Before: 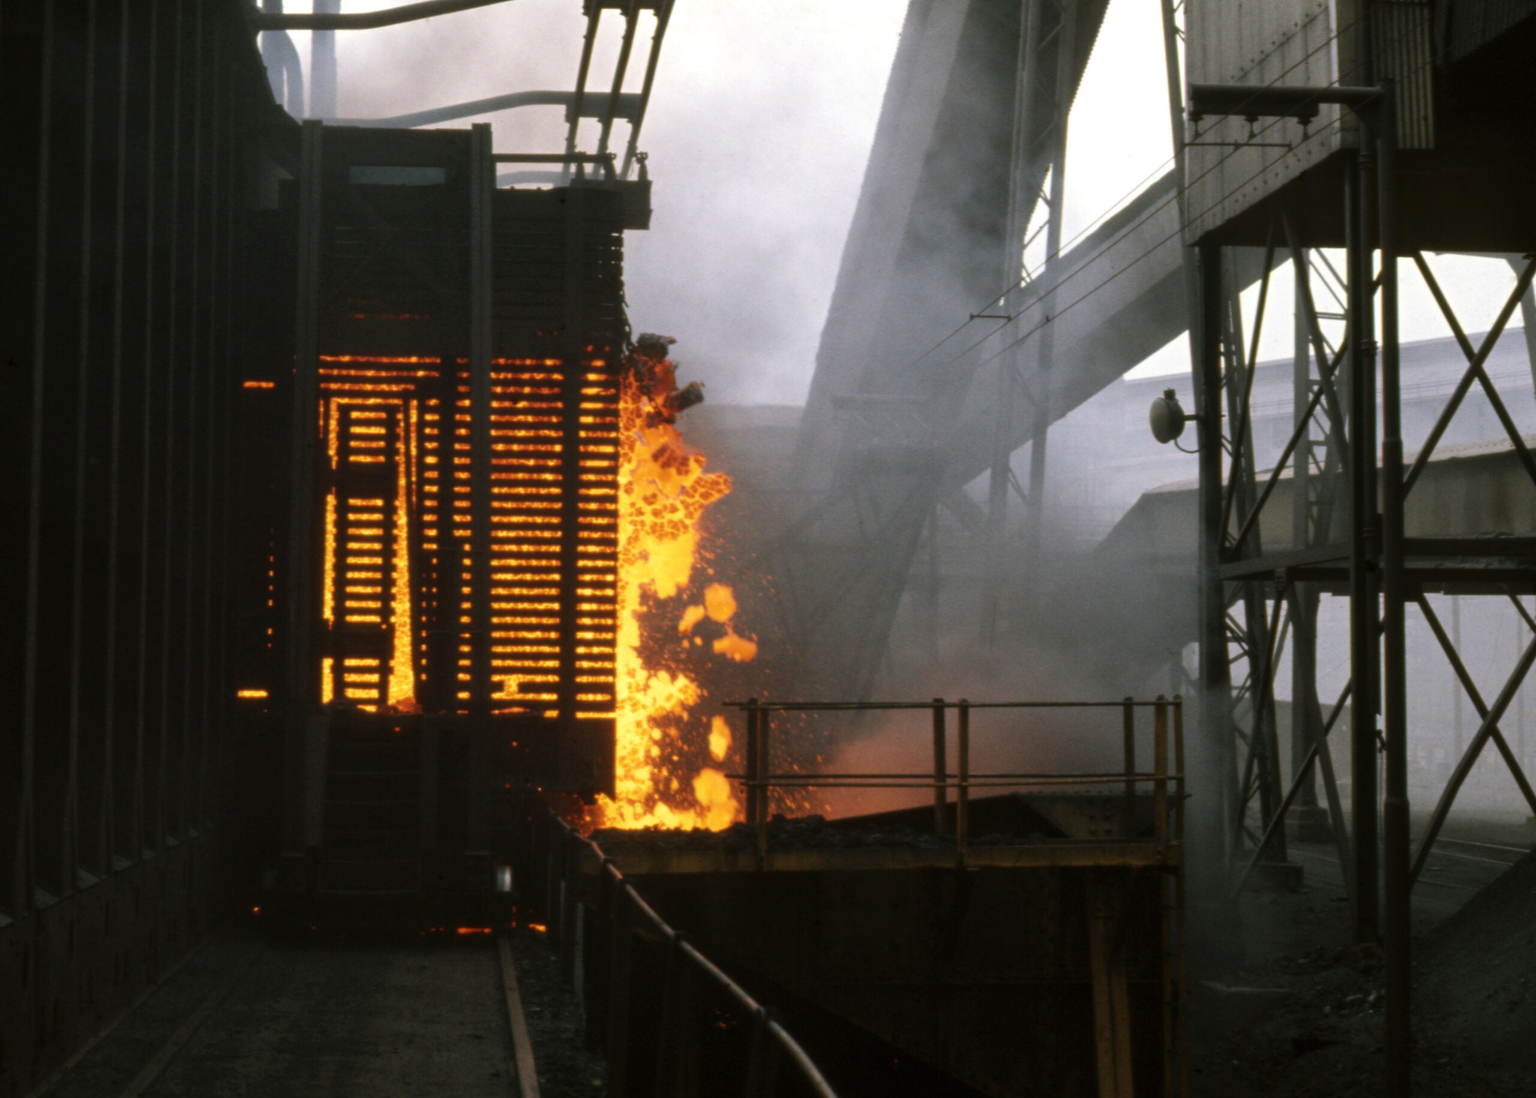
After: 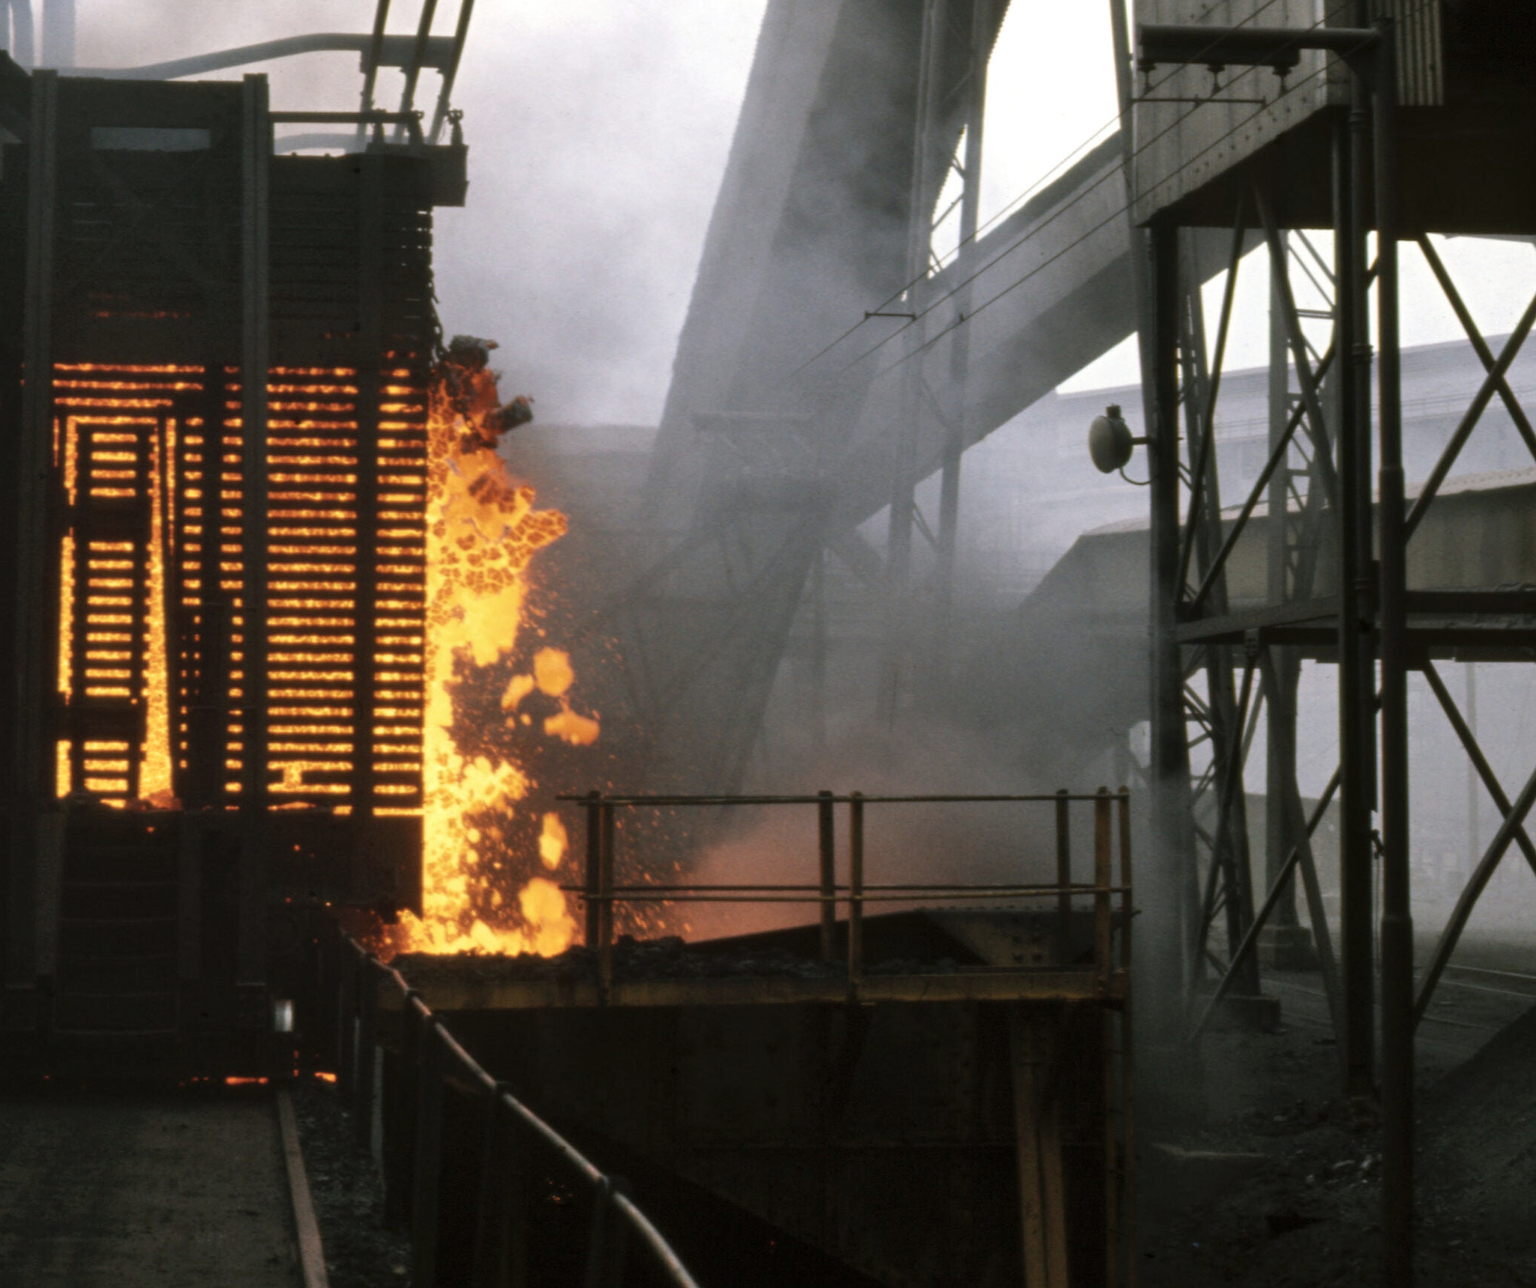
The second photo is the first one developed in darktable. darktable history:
crop and rotate: left 18.025%, top 5.859%, right 1.744%
contrast brightness saturation: saturation -0.153
shadows and highlights: shadows 30.86, highlights 0.675, soften with gaussian
